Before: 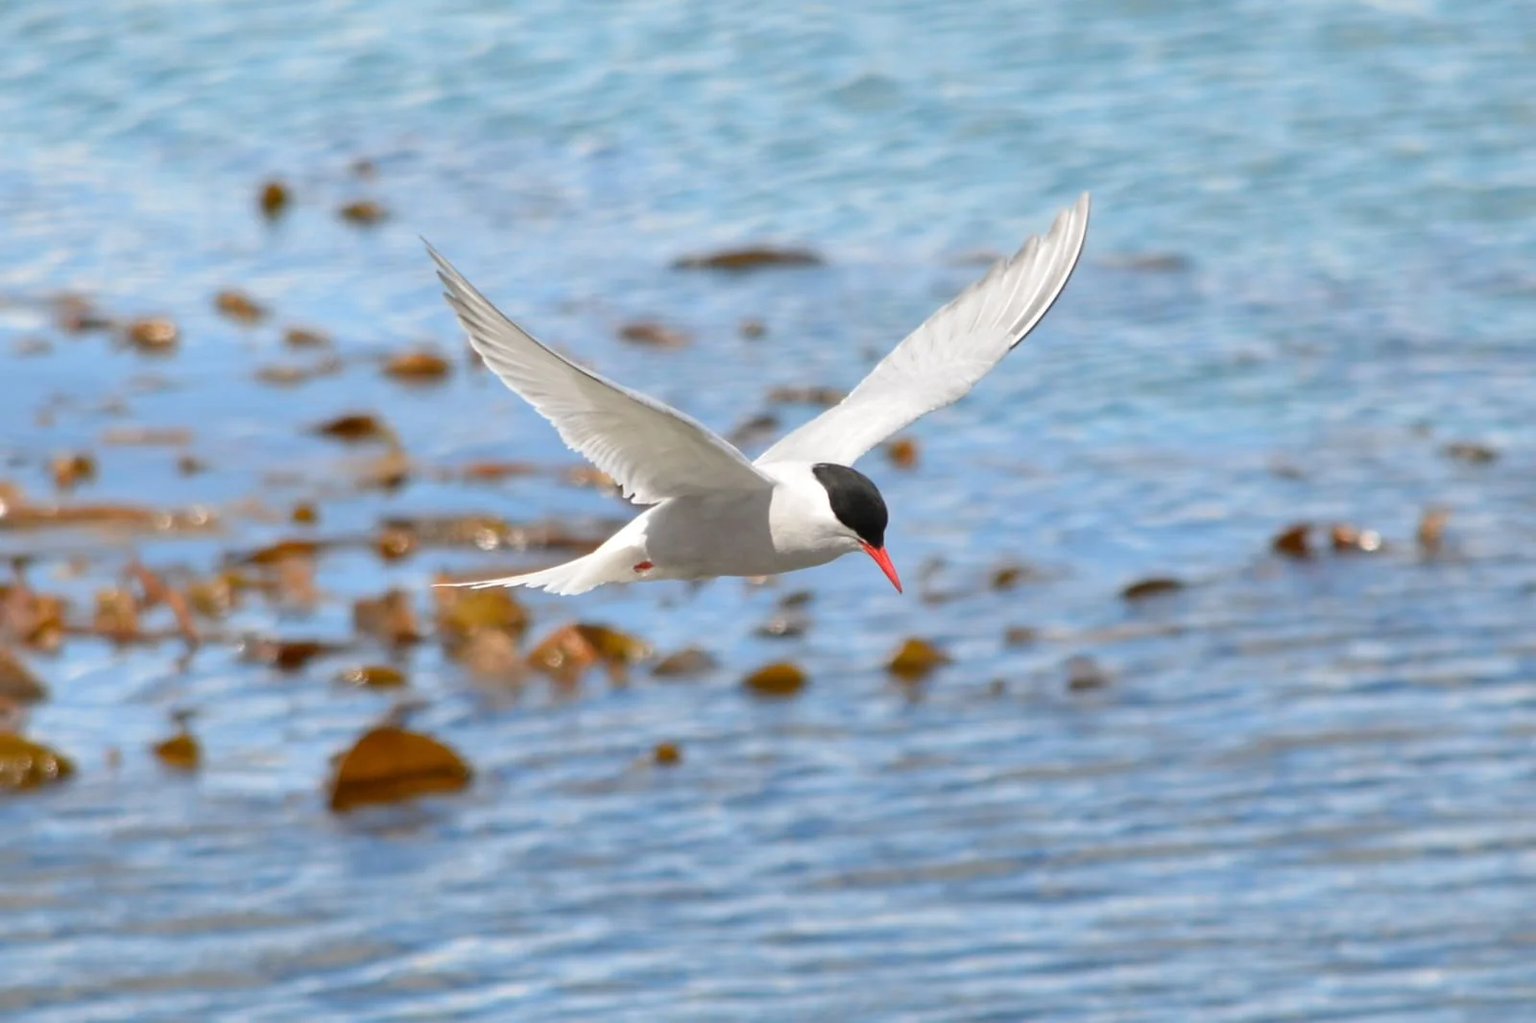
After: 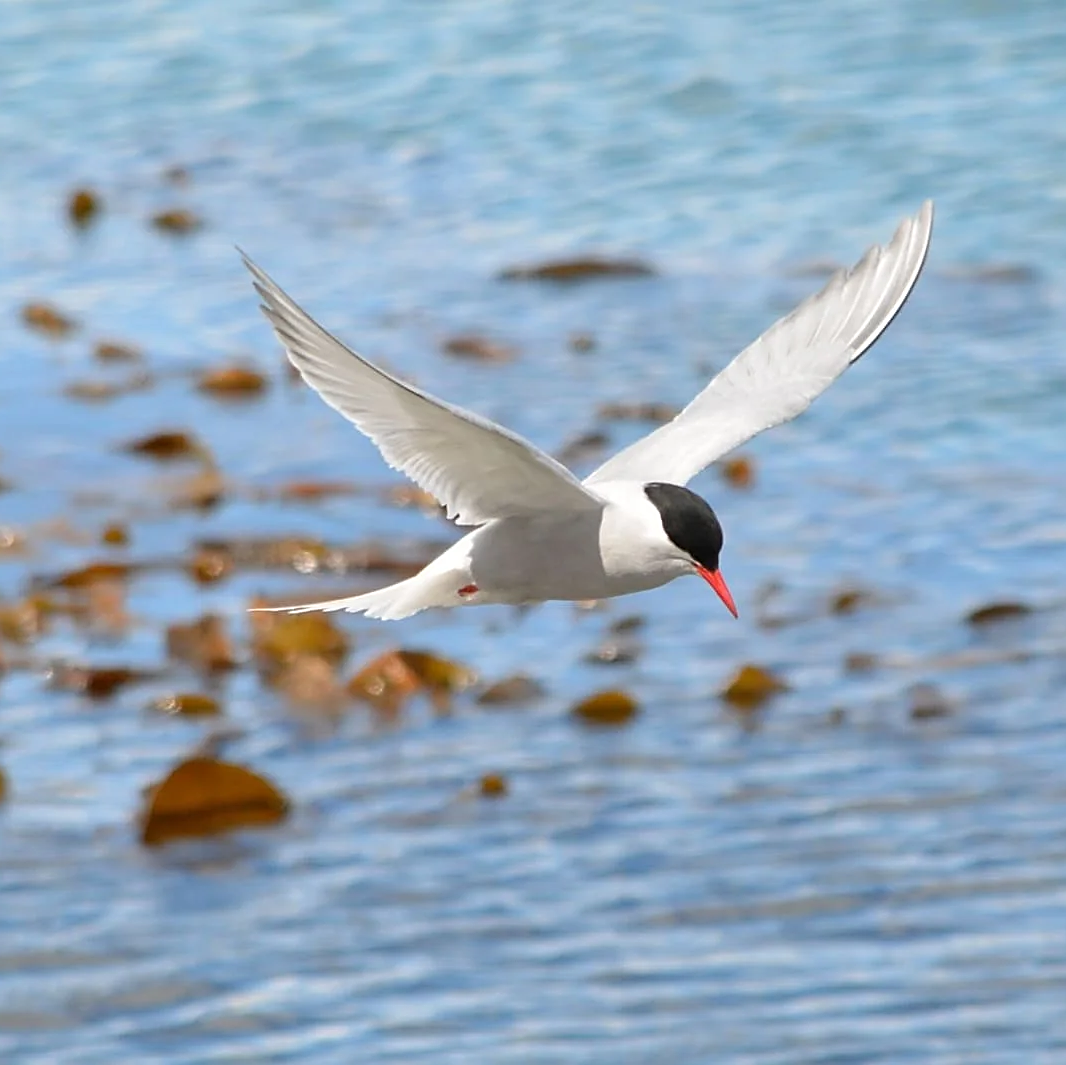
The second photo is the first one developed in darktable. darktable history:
sharpen: on, module defaults
crop and rotate: left 12.673%, right 20.66%
